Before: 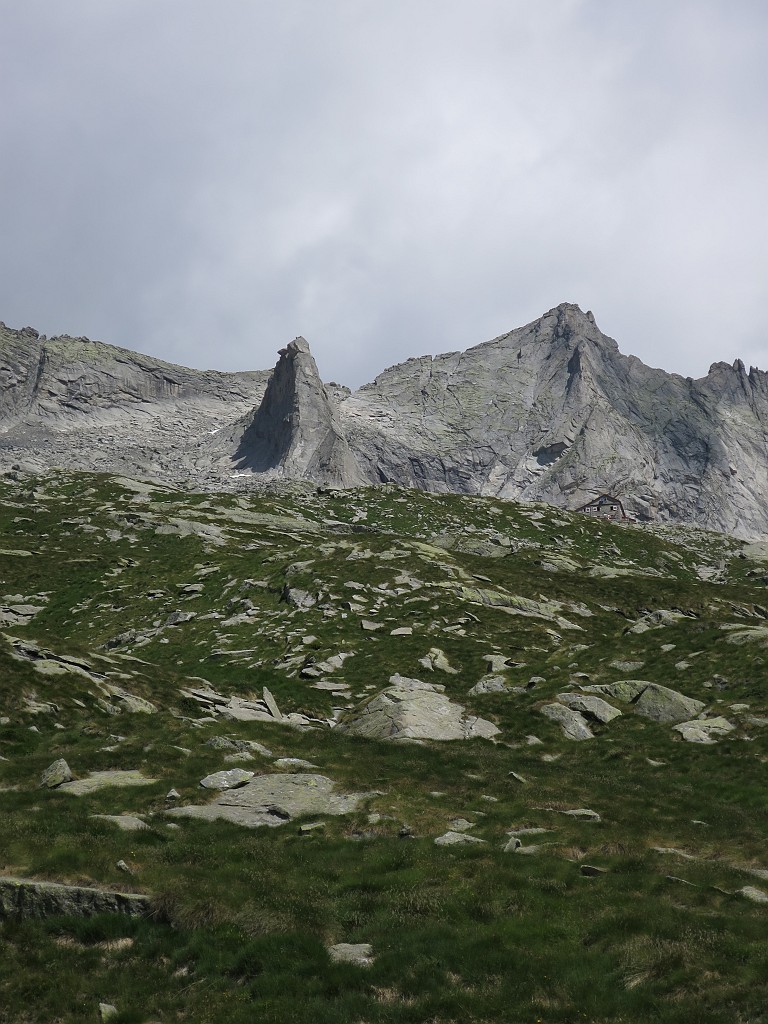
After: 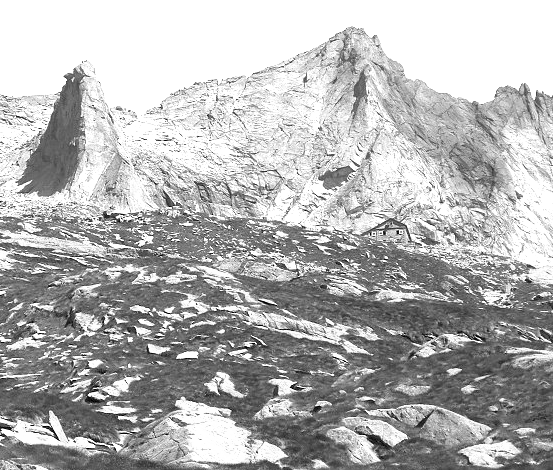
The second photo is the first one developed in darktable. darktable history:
velvia: on, module defaults
monochrome: on, module defaults
crop and rotate: left 27.938%, top 27.046%, bottom 27.046%
exposure: black level correction 0.001, exposure 1.822 EV, compensate exposure bias true, compensate highlight preservation false
